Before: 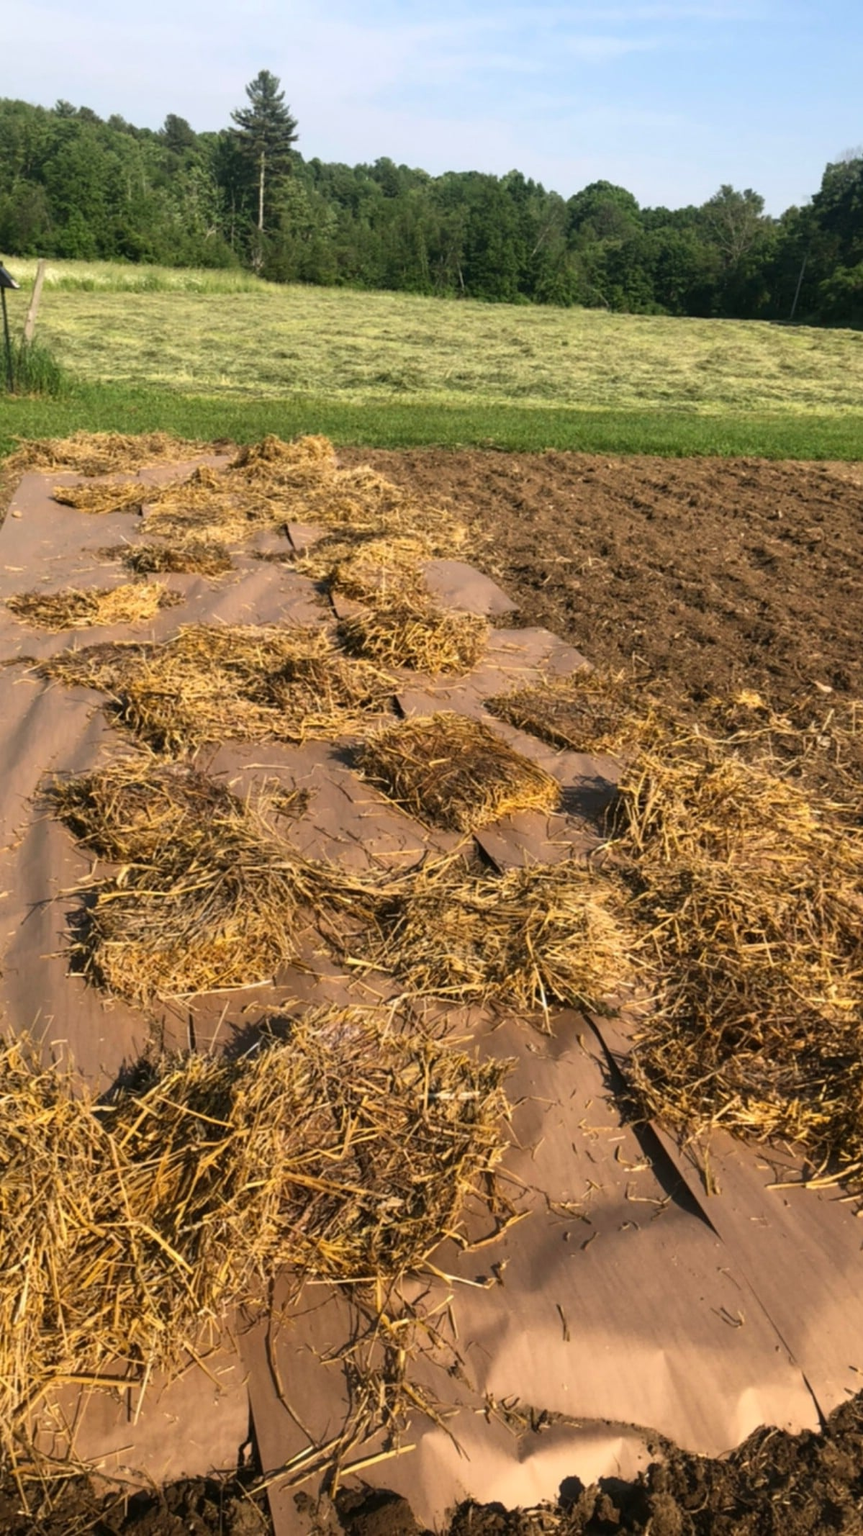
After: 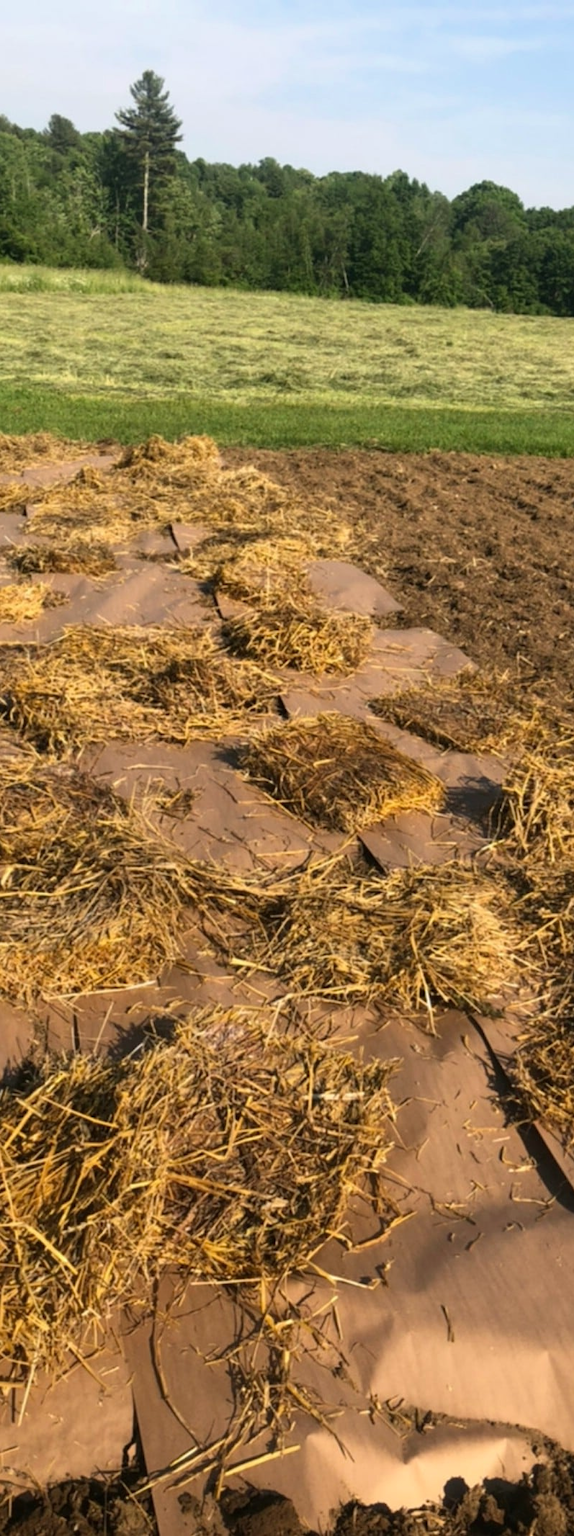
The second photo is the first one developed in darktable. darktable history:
crop and rotate: left 13.458%, right 19.937%
color correction: highlights b* 2.9
